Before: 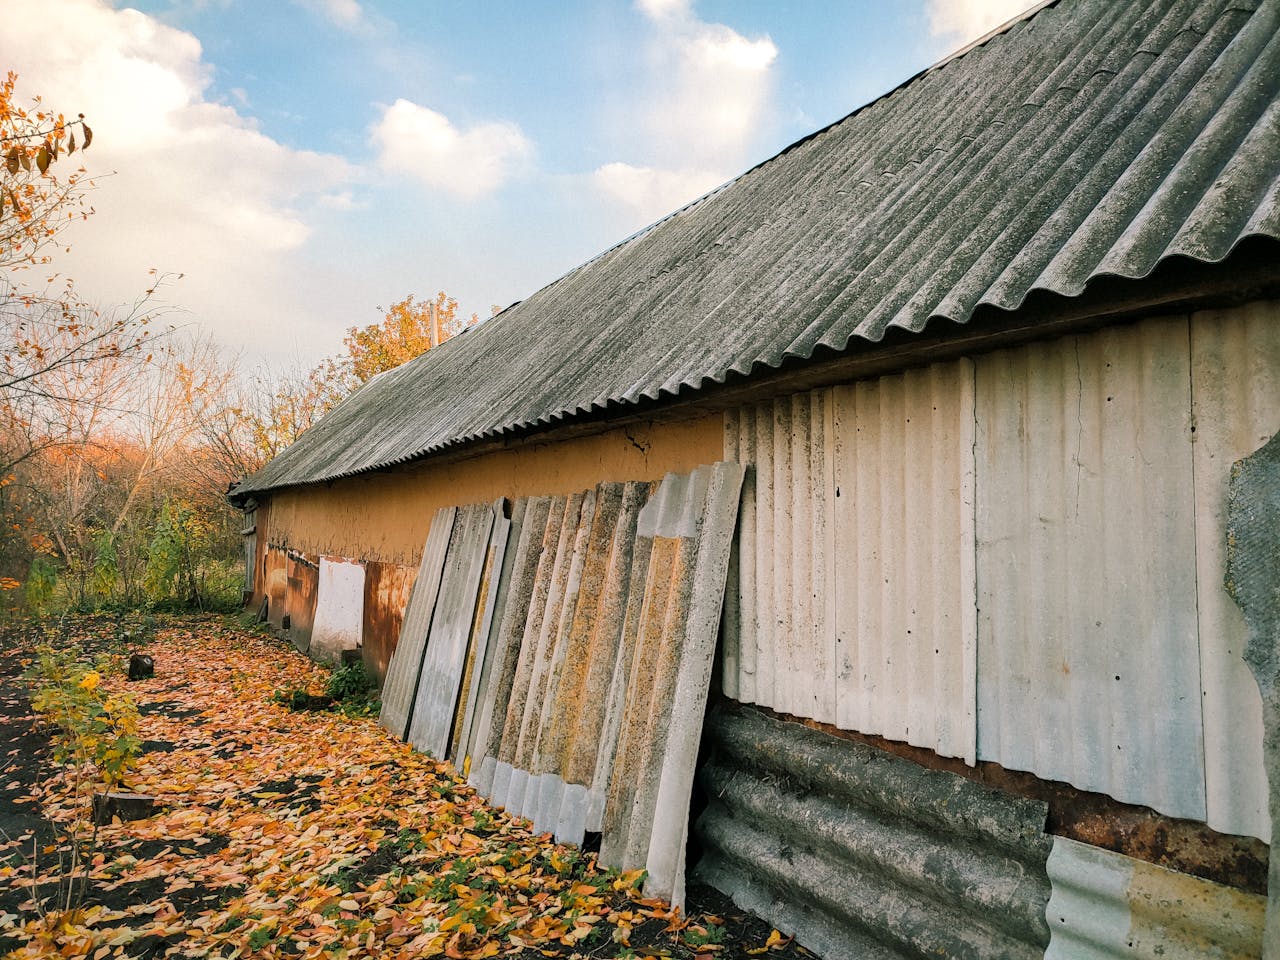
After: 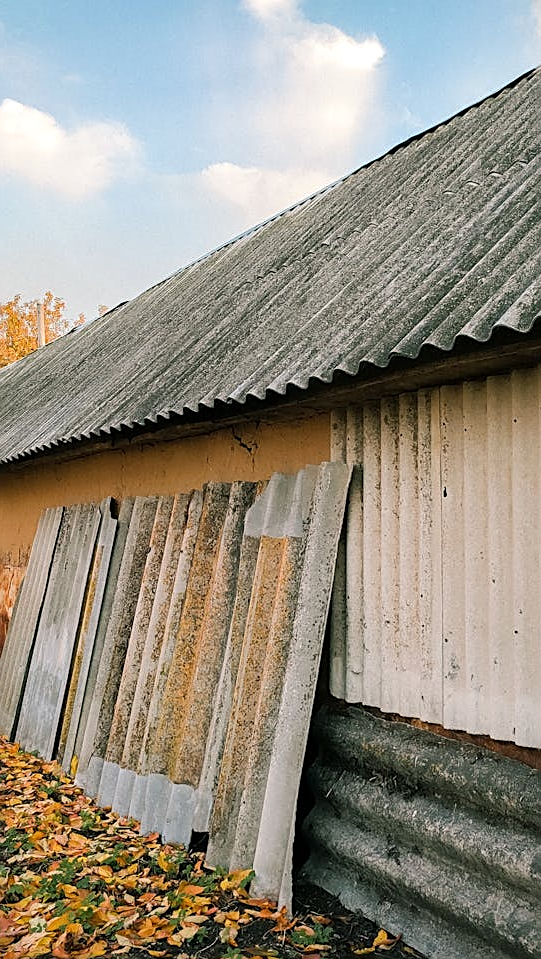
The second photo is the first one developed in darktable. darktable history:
sharpen: on, module defaults
crop: left 30.773%, right 26.9%
tone equalizer: -8 EV 0.064 EV
